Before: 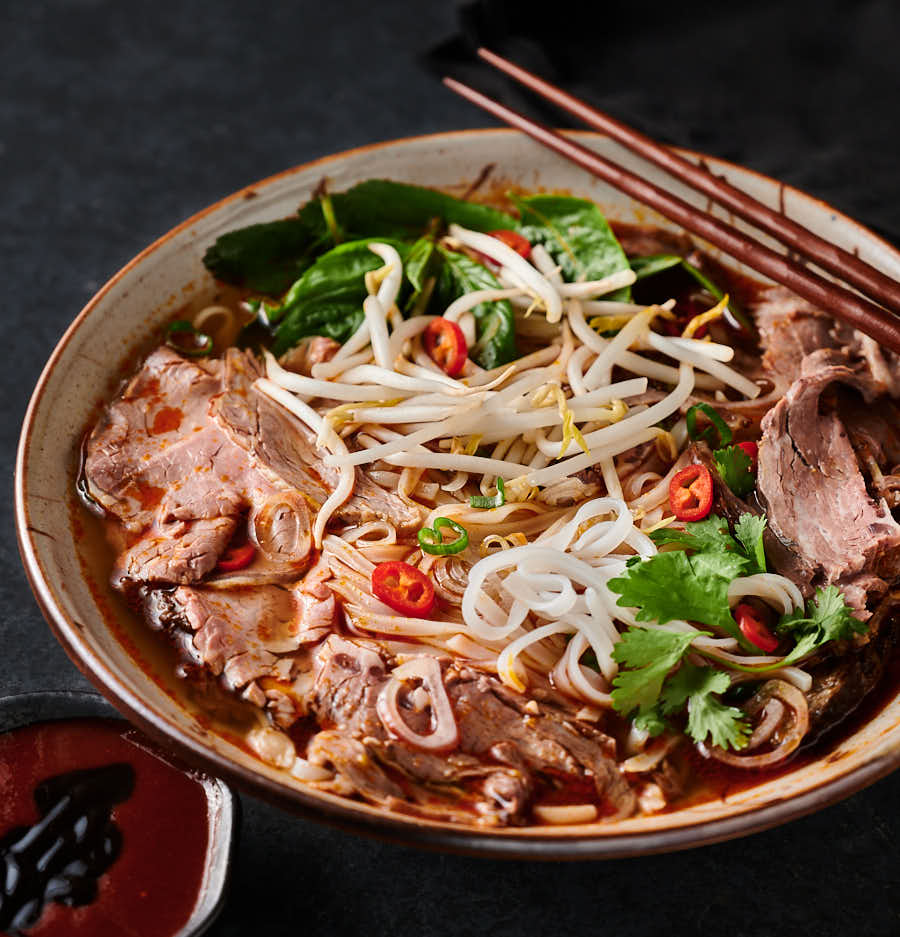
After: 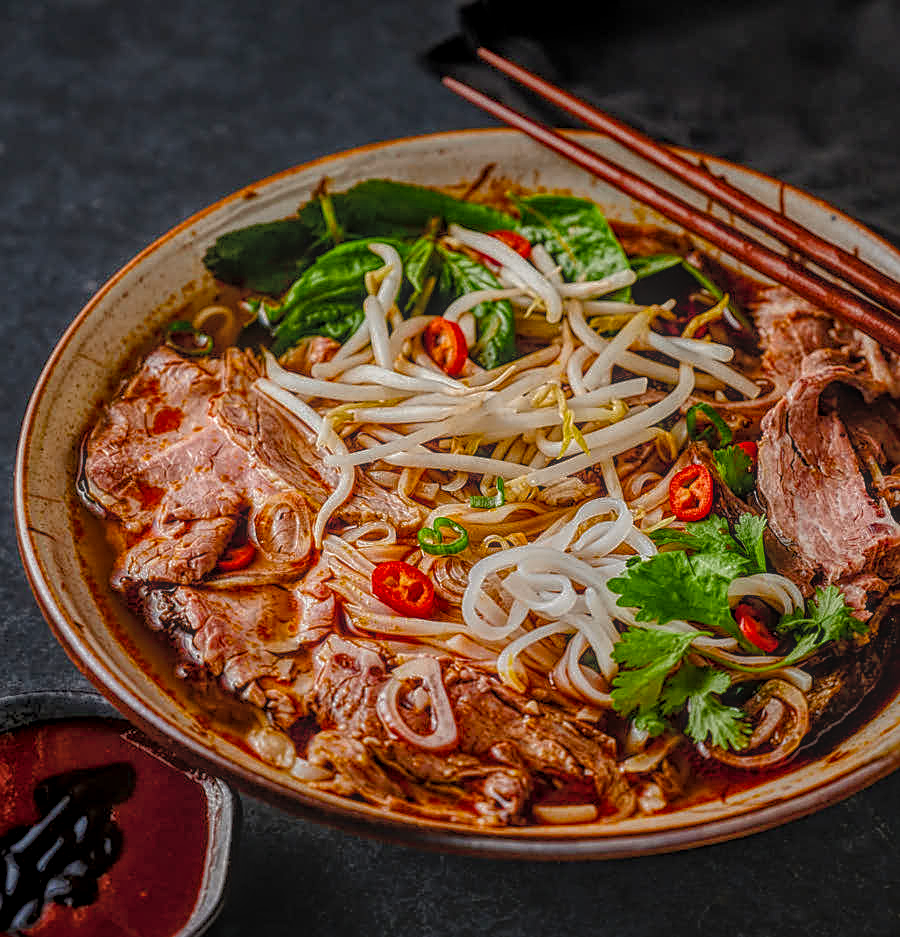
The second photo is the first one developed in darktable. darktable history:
rgb levels: preserve colors max RGB
exposure: compensate highlight preservation false
color balance rgb: perceptual saturation grading › global saturation 35%, perceptual saturation grading › highlights -30%, perceptual saturation grading › shadows 35%, perceptual brilliance grading › global brilliance 3%, perceptual brilliance grading › highlights -3%, perceptual brilliance grading › shadows 3%
sharpen: on, module defaults
local contrast: highlights 20%, shadows 30%, detail 200%, midtone range 0.2
